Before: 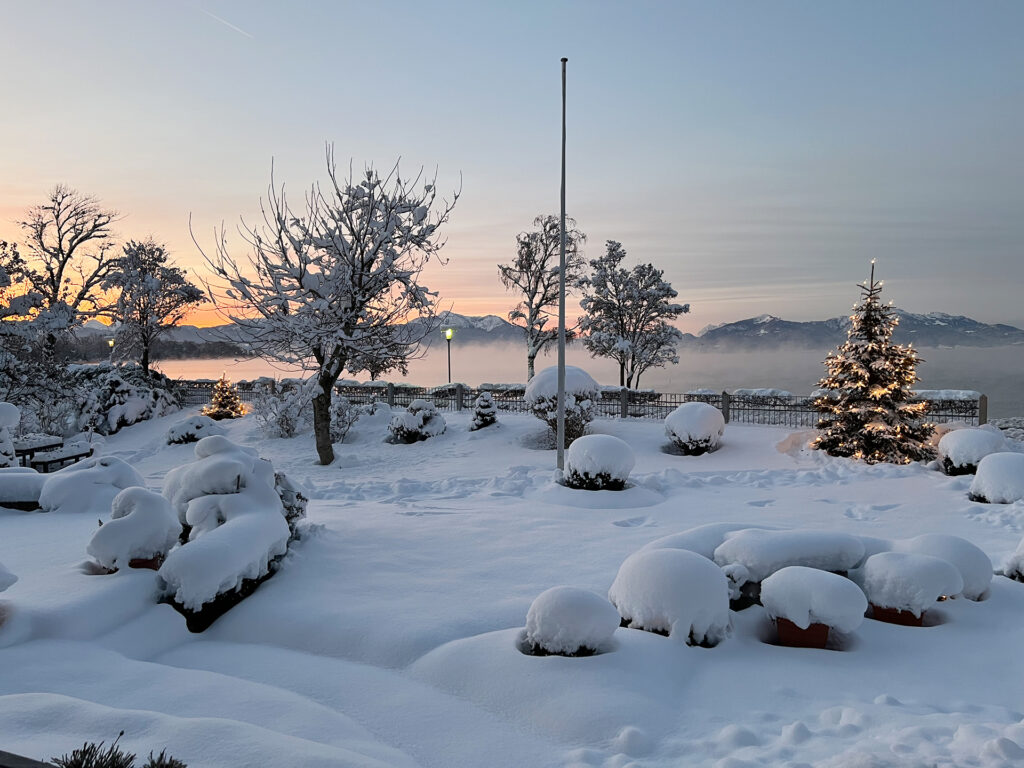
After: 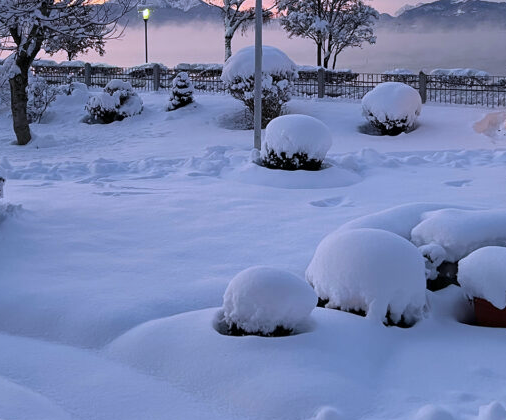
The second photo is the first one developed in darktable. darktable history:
white balance: red 0.974, blue 1.044
color zones: curves: ch1 [(0, 0.523) (0.143, 0.545) (0.286, 0.52) (0.429, 0.506) (0.571, 0.503) (0.714, 0.503) (0.857, 0.508) (1, 0.523)]
color calibration: illuminant custom, x 0.363, y 0.385, temperature 4528.03 K
crop: left 29.672%, top 41.786%, right 20.851%, bottom 3.487%
